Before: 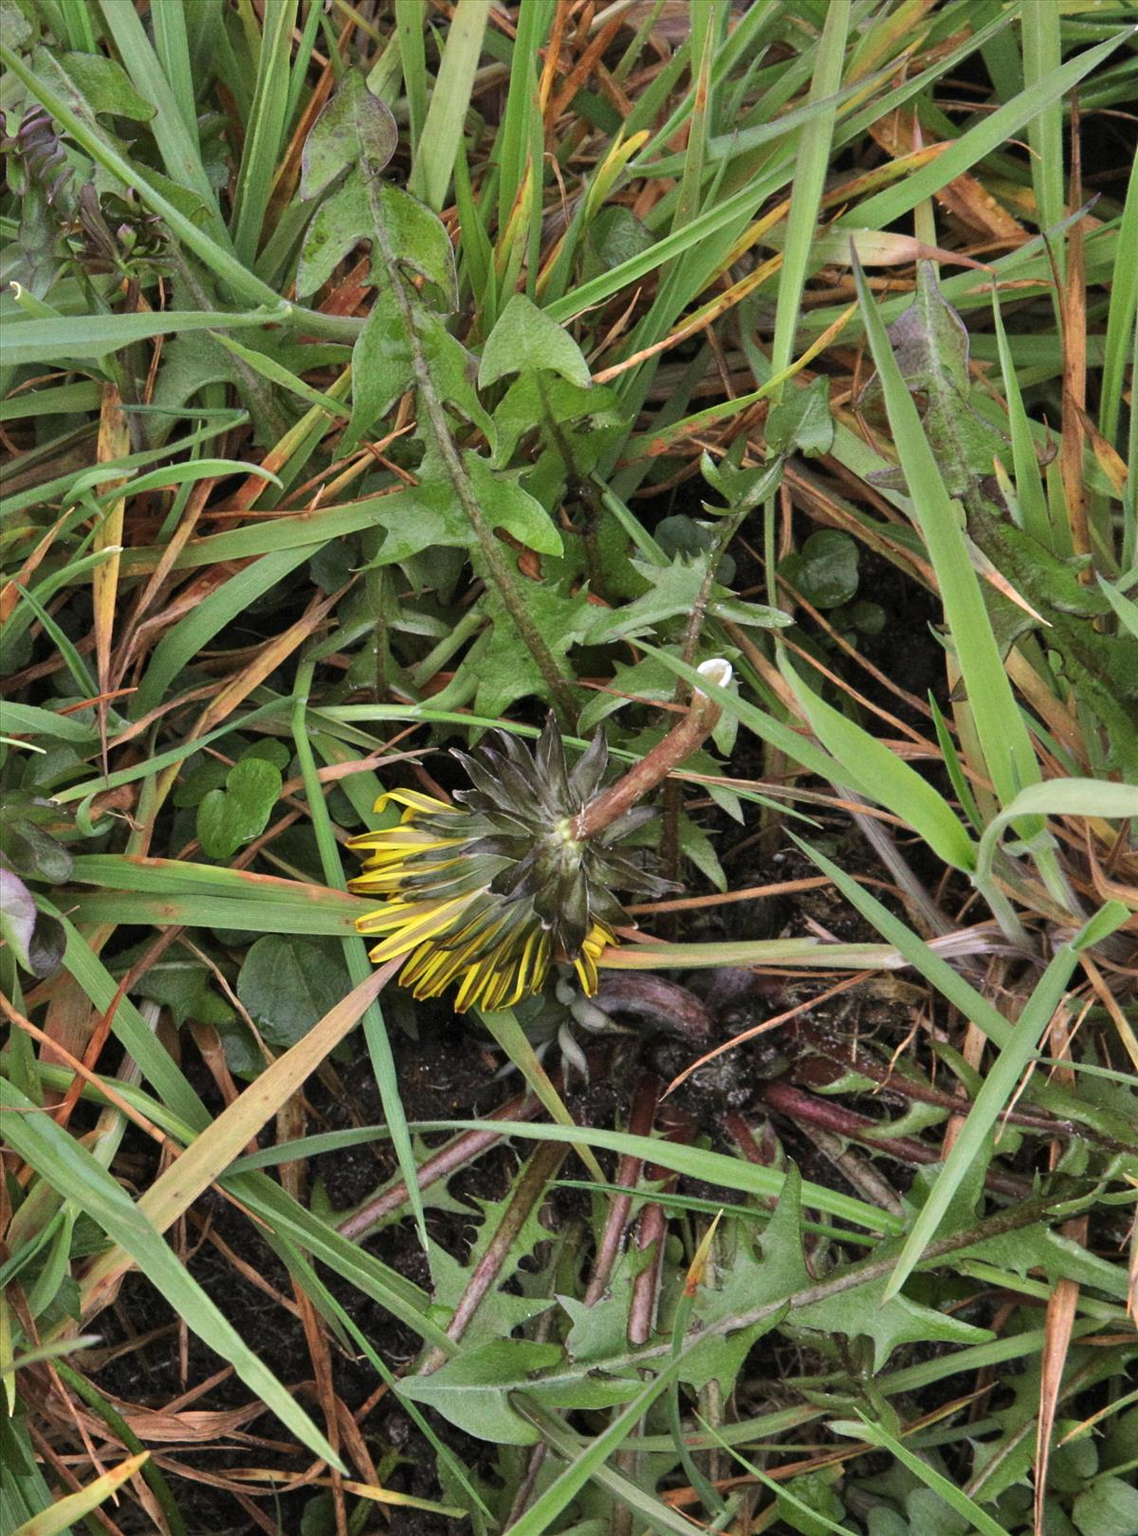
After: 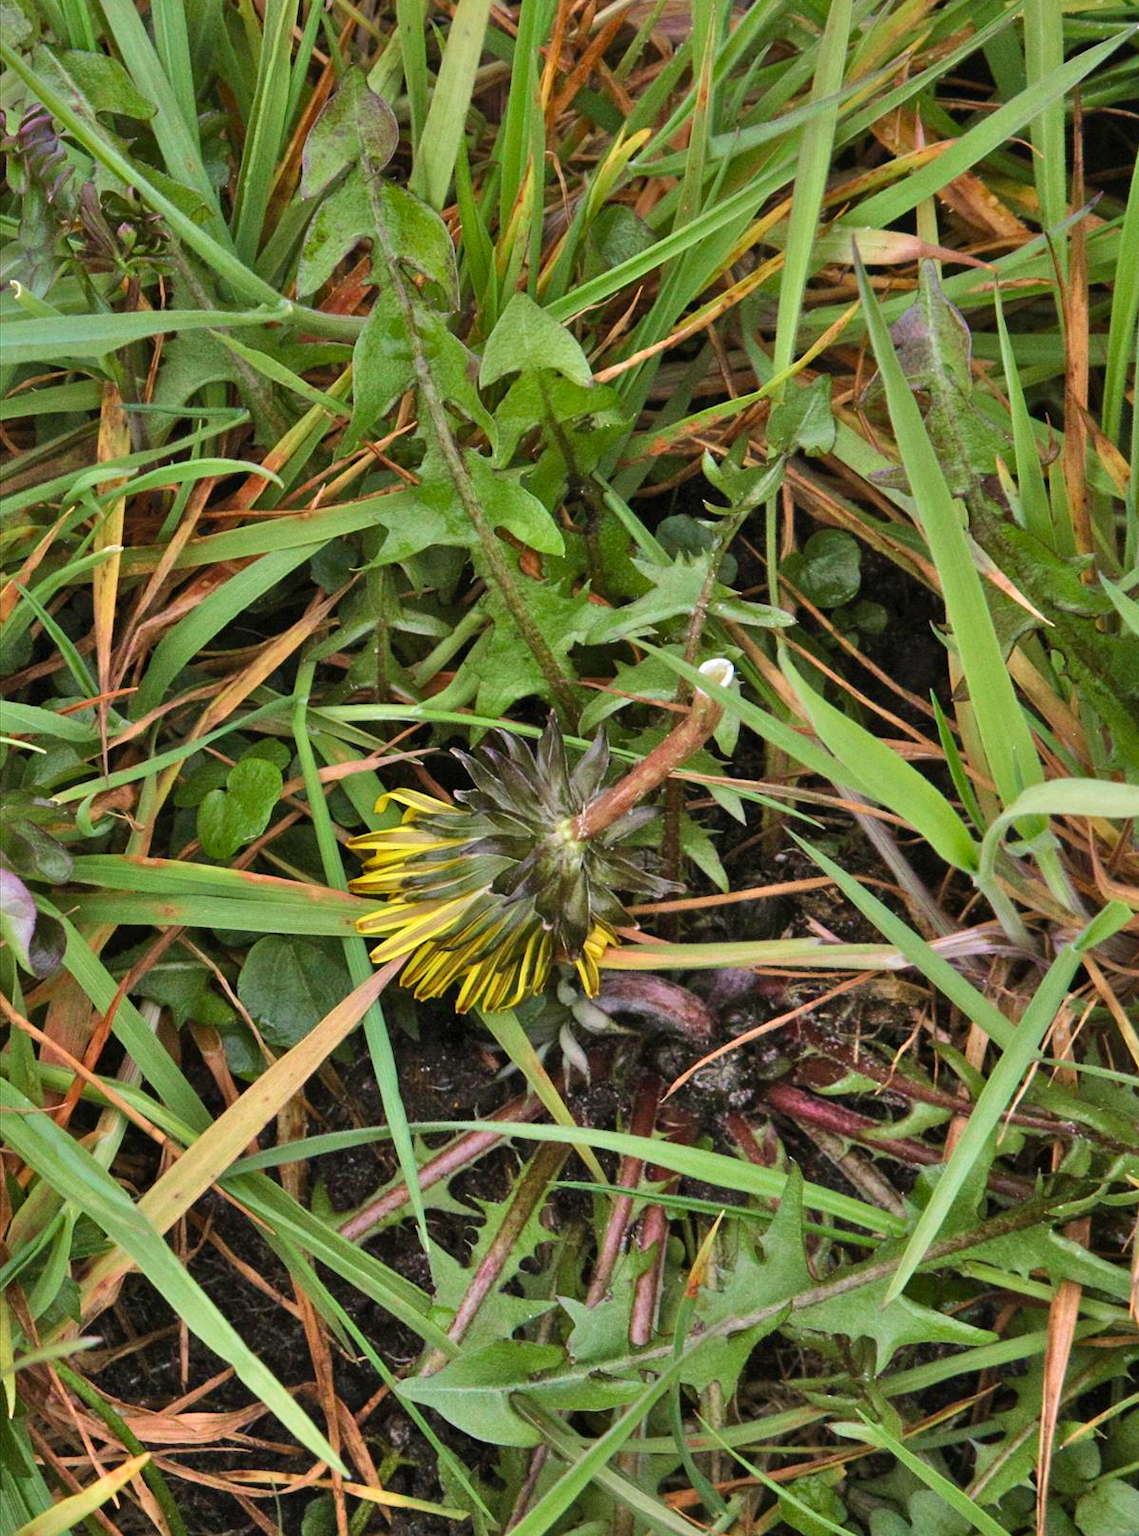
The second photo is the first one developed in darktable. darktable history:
shadows and highlights: shadows 74.41, highlights -61.03, highlights color adjustment 0.065%, soften with gaussian
crop: top 0.137%, bottom 0.103%
velvia: on, module defaults
color balance rgb: power › hue 309.43°, linear chroma grading › shadows -9.943%, linear chroma grading › global chroma 19.718%, perceptual saturation grading › global saturation 0.122%, perceptual saturation grading › highlights -15.984%, perceptual saturation grading › shadows 23.968%, global vibrance 9.829%
